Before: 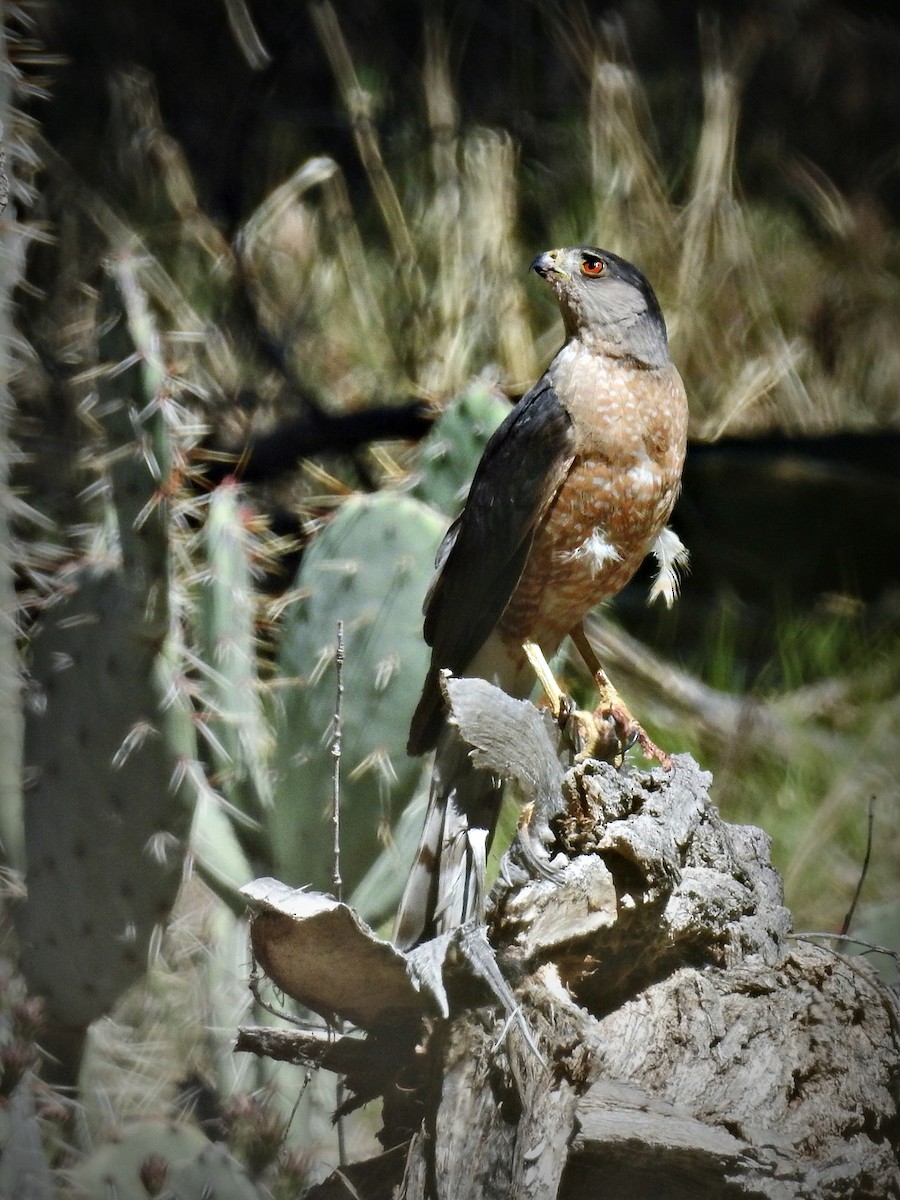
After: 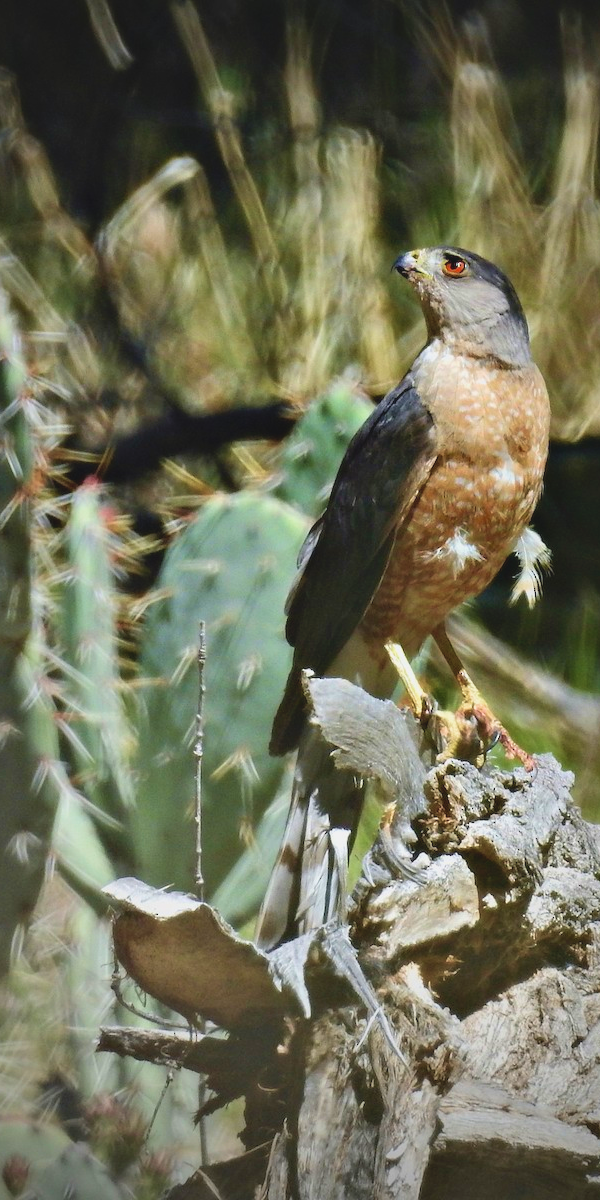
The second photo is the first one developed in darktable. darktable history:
velvia: strength 36.46%
contrast brightness saturation: contrast -0.105, brightness 0.054, saturation 0.082
crop and rotate: left 15.391%, right 17.838%
